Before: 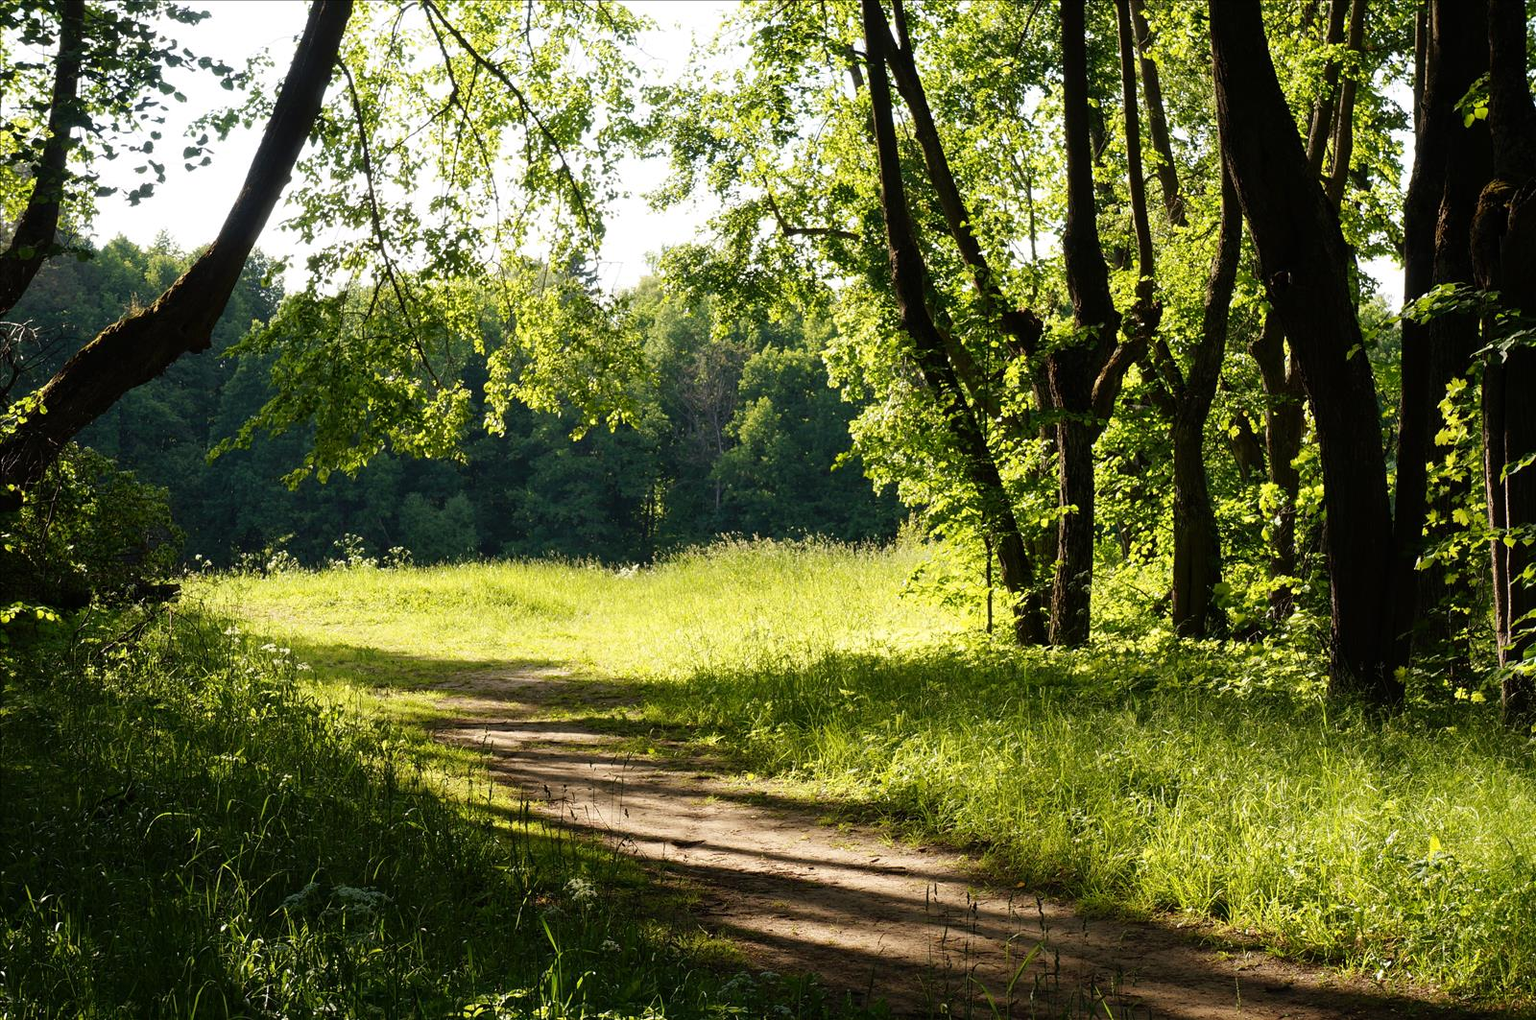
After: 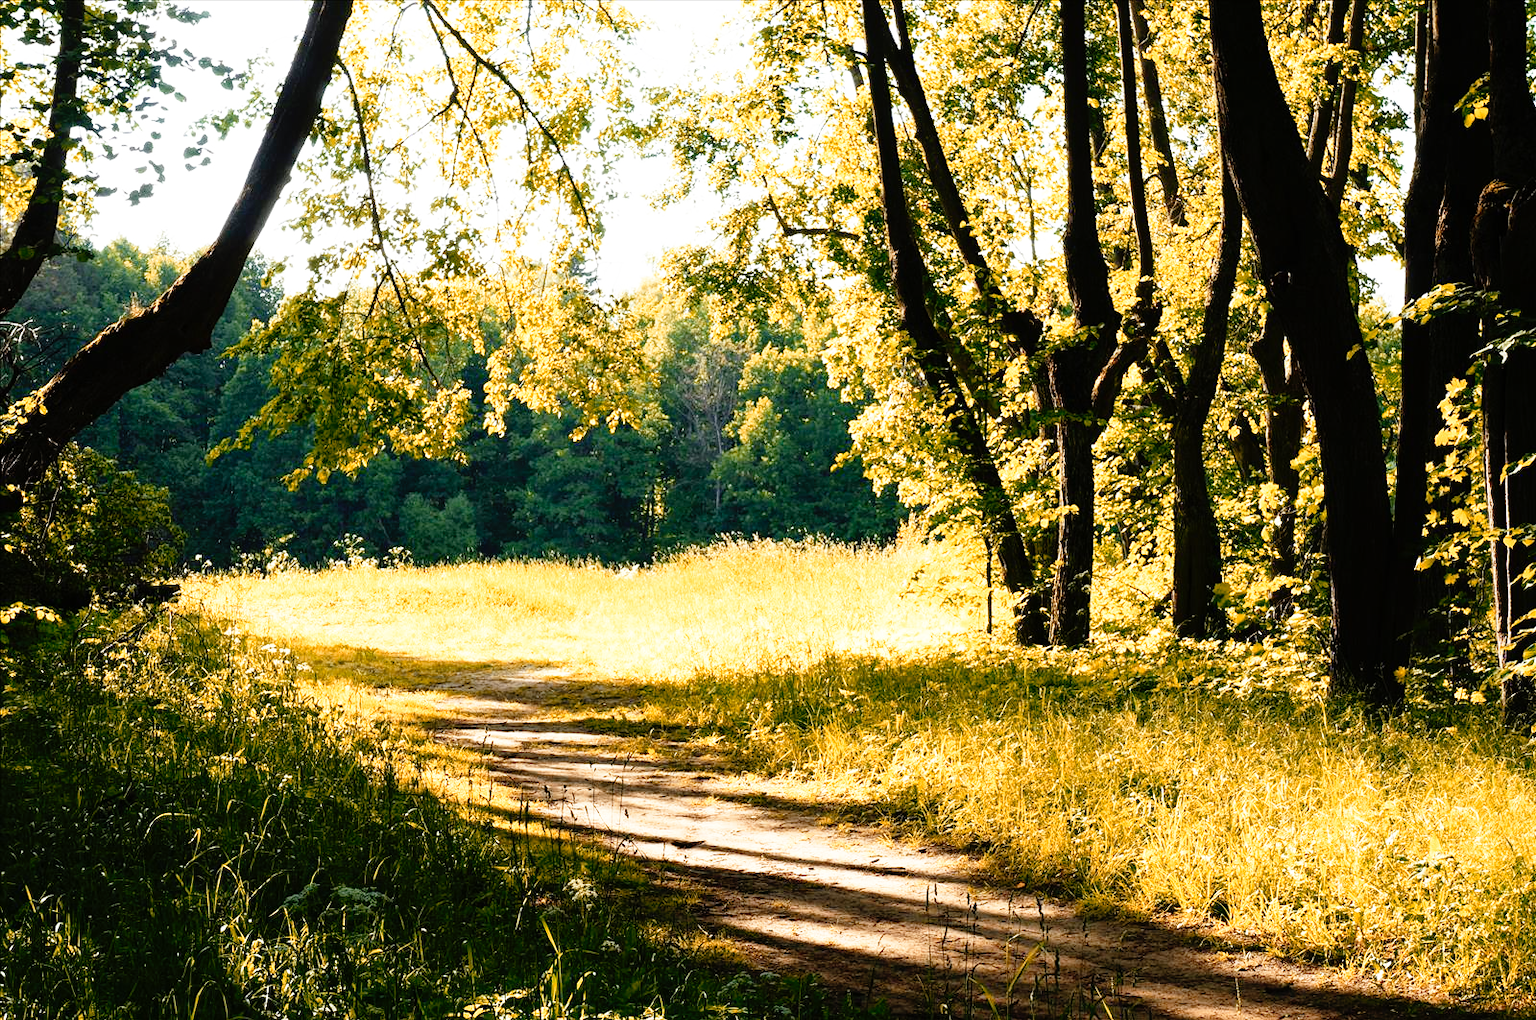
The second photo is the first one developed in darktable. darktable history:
base curve: curves: ch0 [(0, 0) (0.012, 0.01) (0.073, 0.168) (0.31, 0.711) (0.645, 0.957) (1, 1)], preserve colors none
color zones: curves: ch2 [(0, 0.5) (0.143, 0.5) (0.286, 0.416) (0.429, 0.5) (0.571, 0.5) (0.714, 0.5) (0.857, 0.5) (1, 0.5)]
